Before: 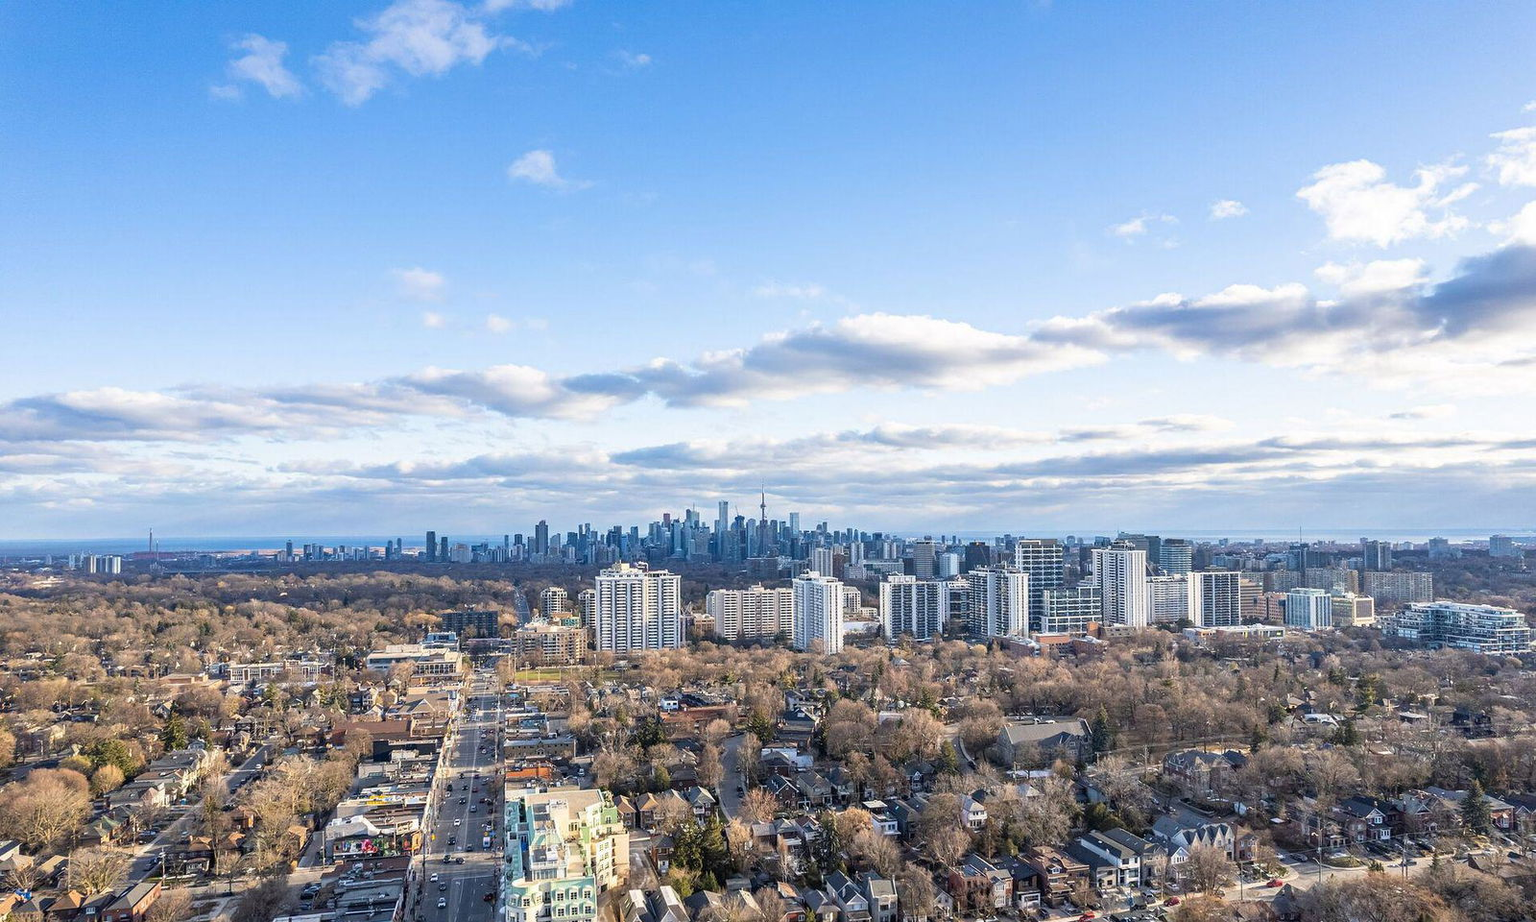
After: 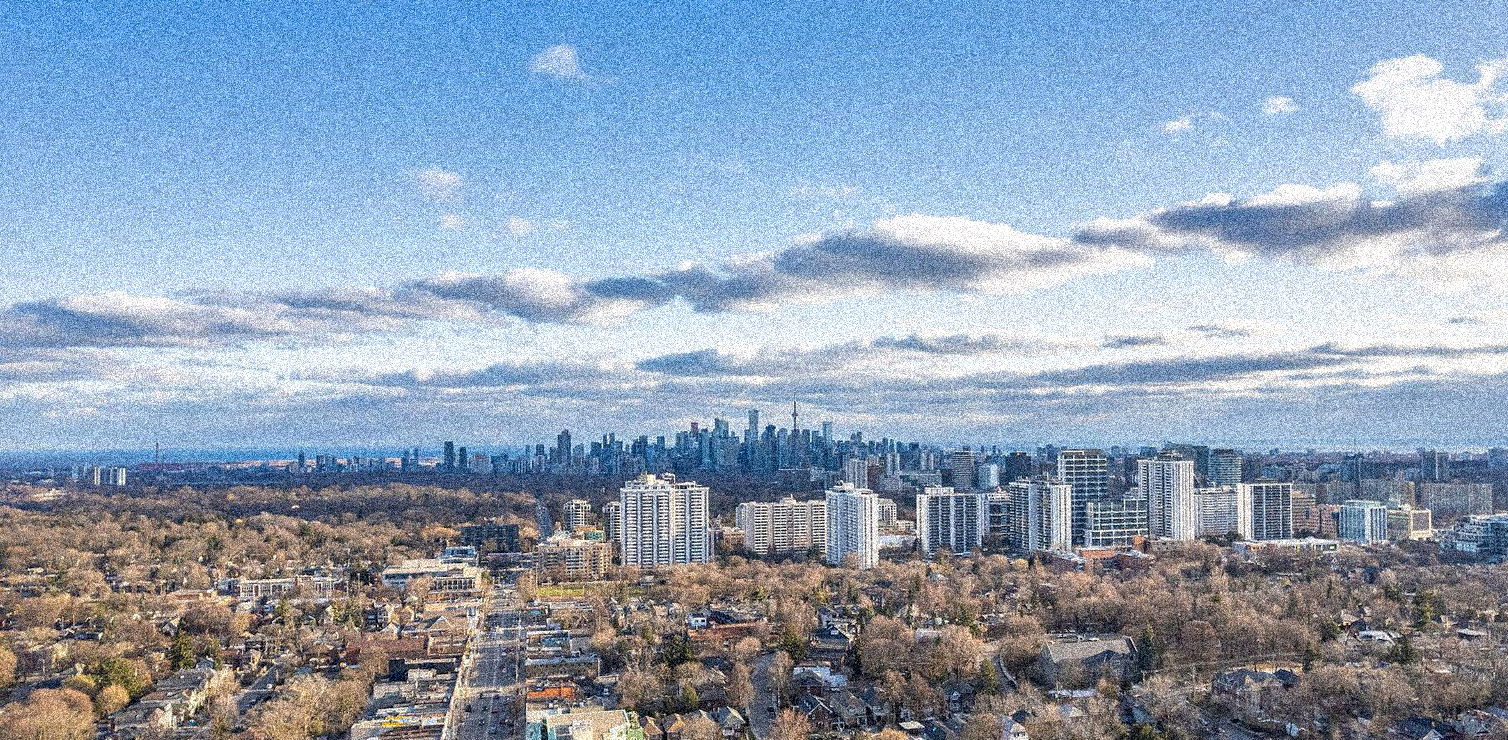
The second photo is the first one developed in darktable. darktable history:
shadows and highlights: on, module defaults
crop and rotate: angle 0.03°, top 11.643%, right 5.651%, bottom 11.189%
grain: coarseness 3.75 ISO, strength 100%, mid-tones bias 0%
local contrast: mode bilateral grid, contrast 20, coarseness 50, detail 132%, midtone range 0.2
